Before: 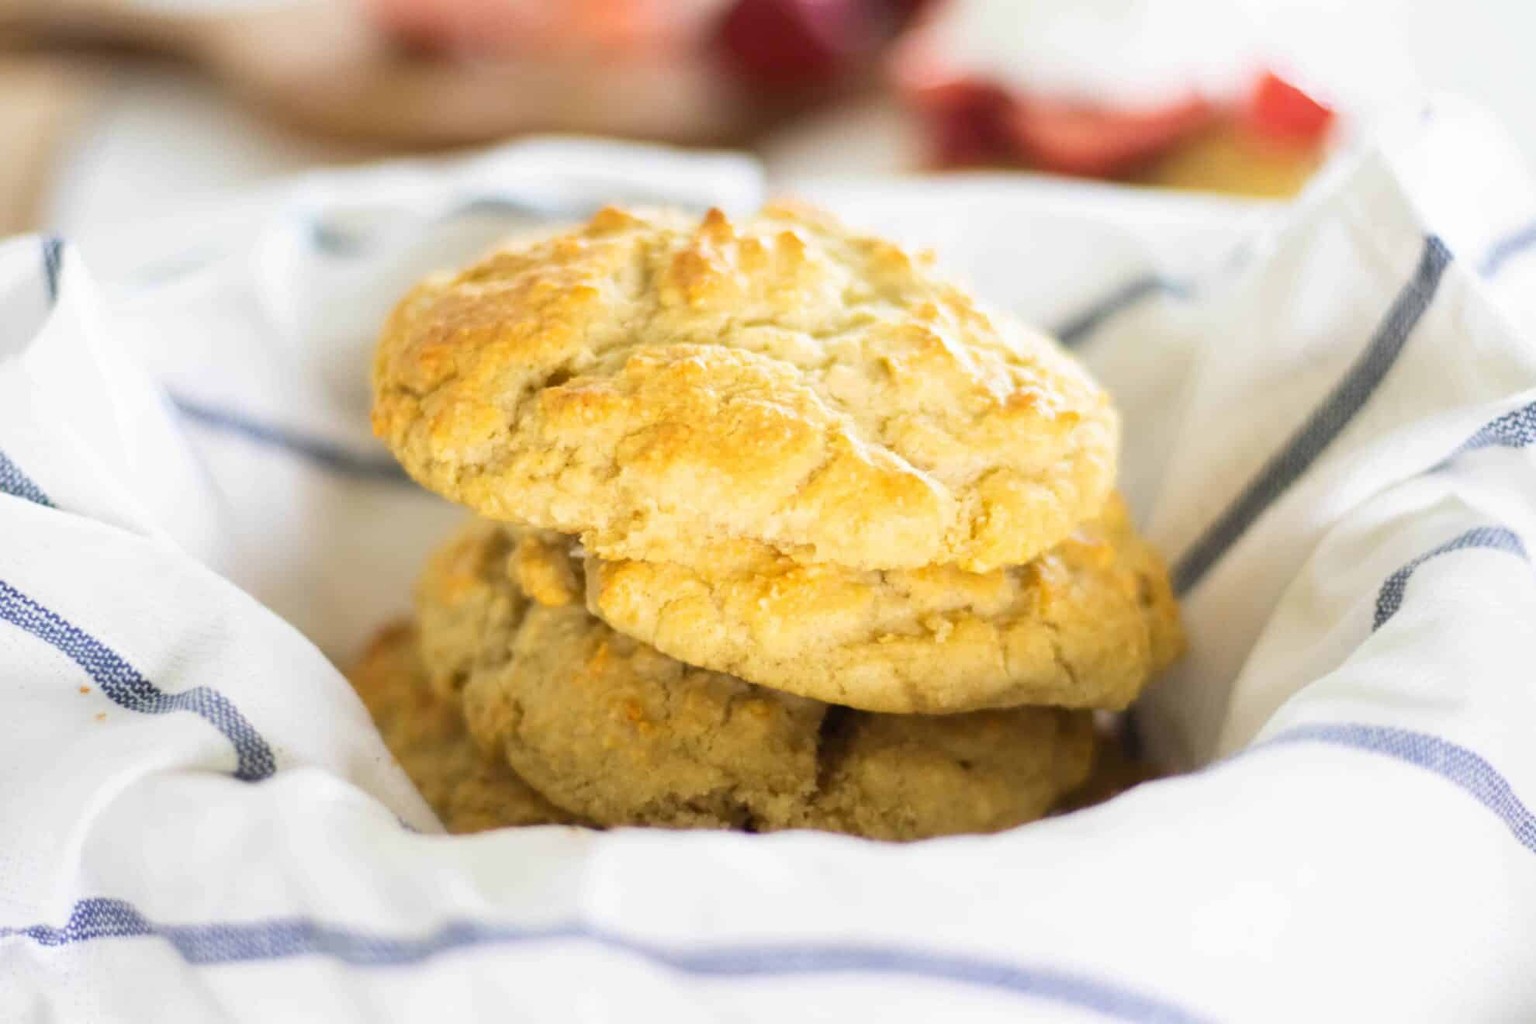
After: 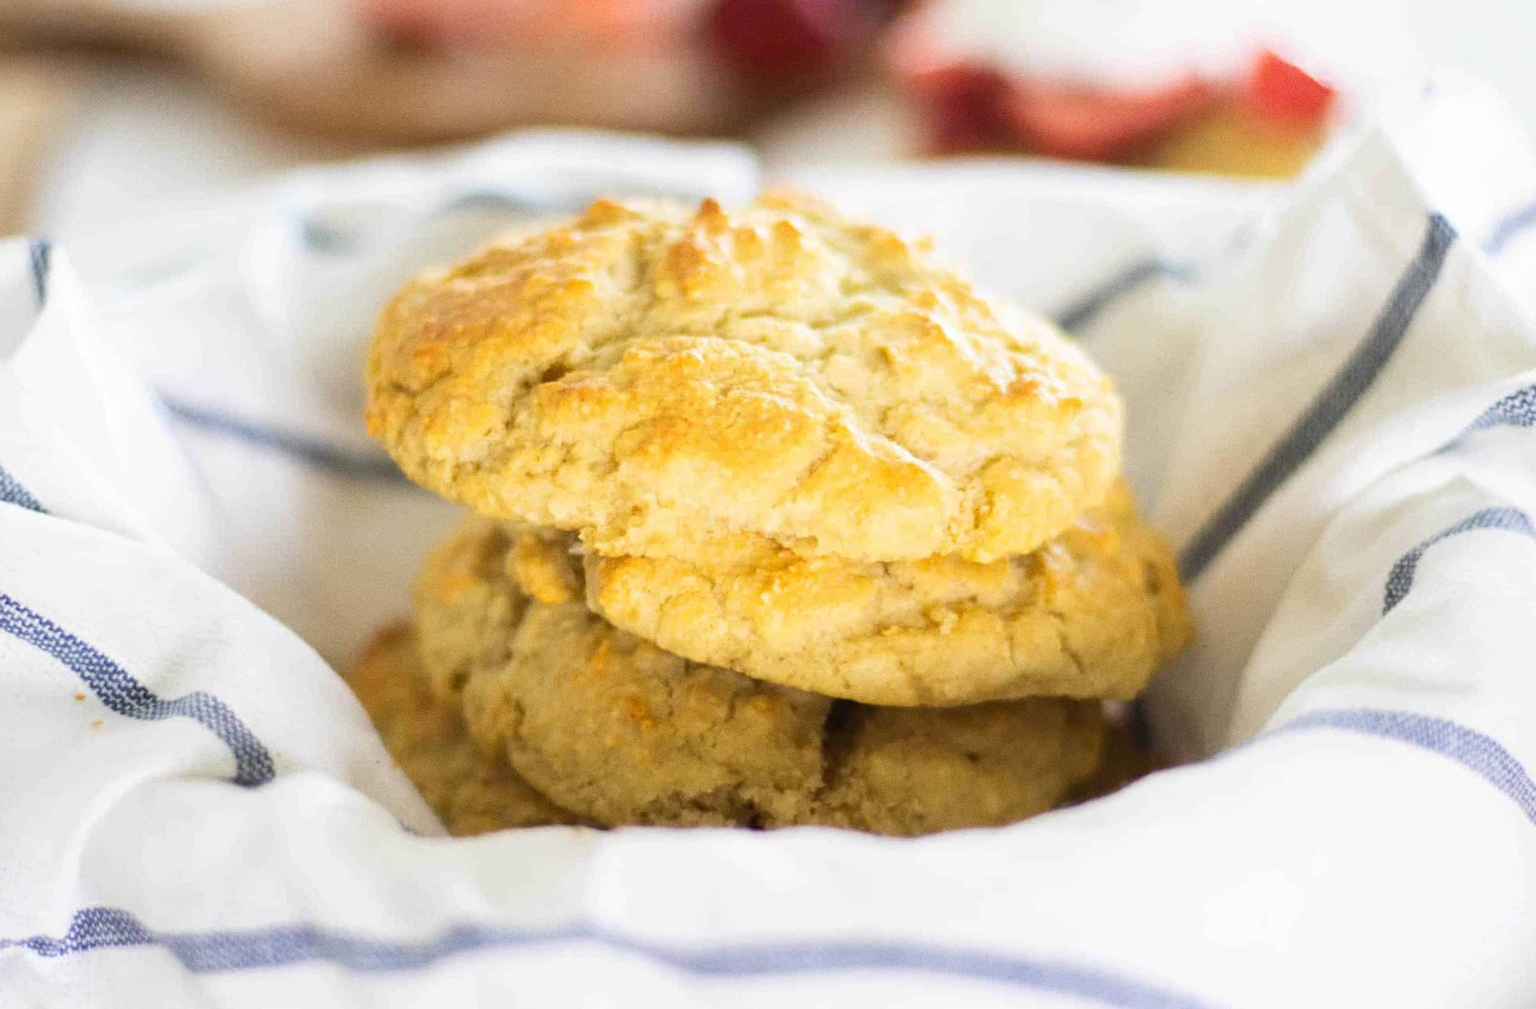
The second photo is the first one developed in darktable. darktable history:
rotate and perspective: rotation -1°, crop left 0.011, crop right 0.989, crop top 0.025, crop bottom 0.975
grain: coarseness 0.09 ISO
